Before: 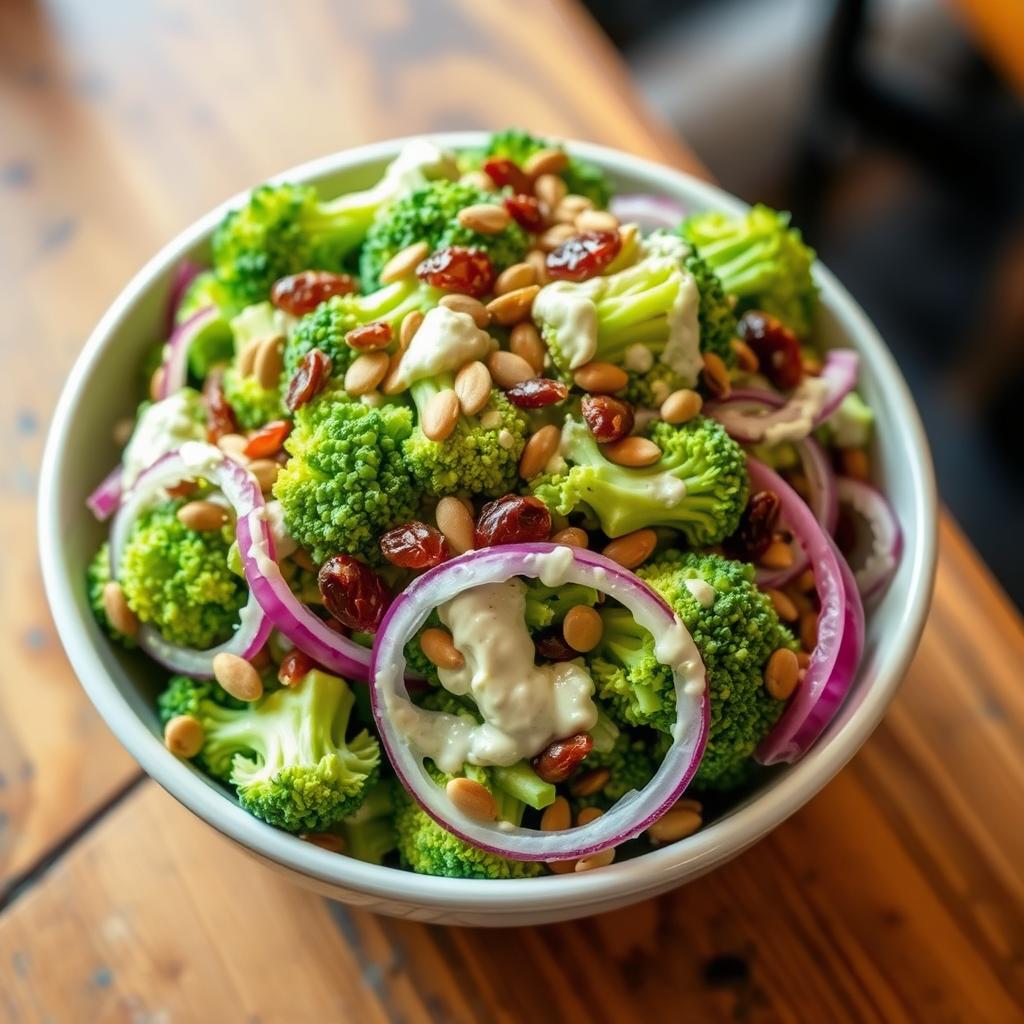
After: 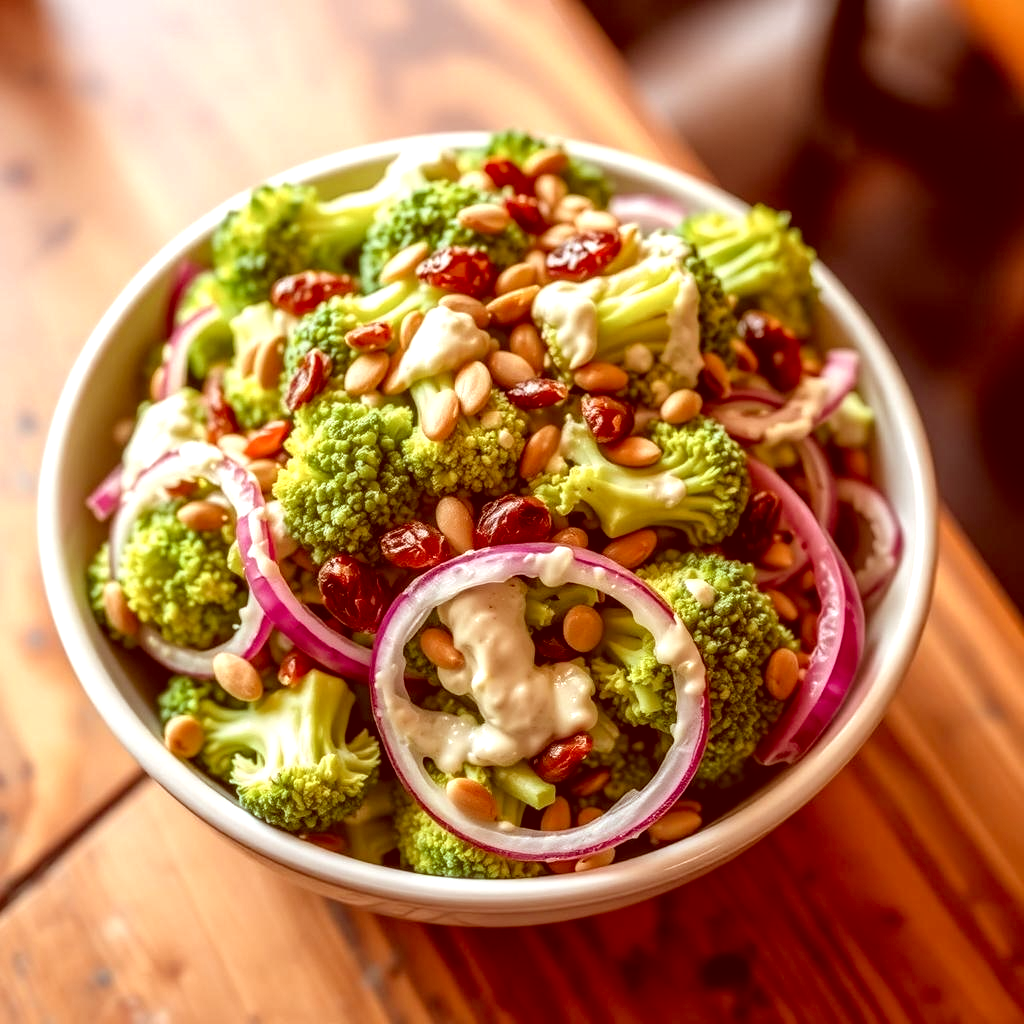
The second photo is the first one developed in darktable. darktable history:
exposure: exposure 0.367 EV, compensate highlight preservation false
color correction: highlights a* 9.03, highlights b* 8.71, shadows a* 40, shadows b* 40, saturation 0.8
local contrast: on, module defaults
